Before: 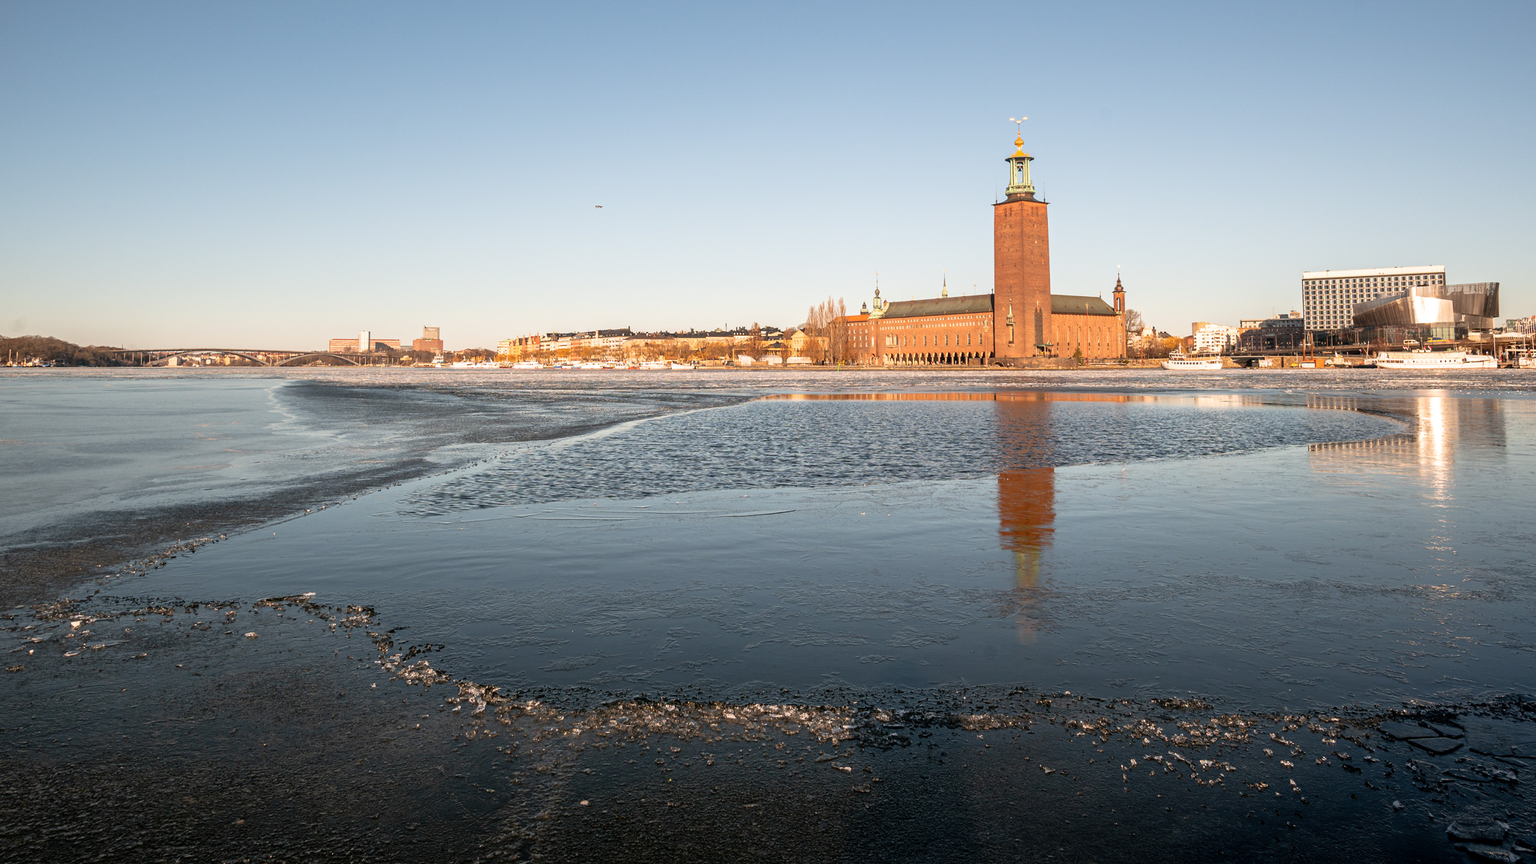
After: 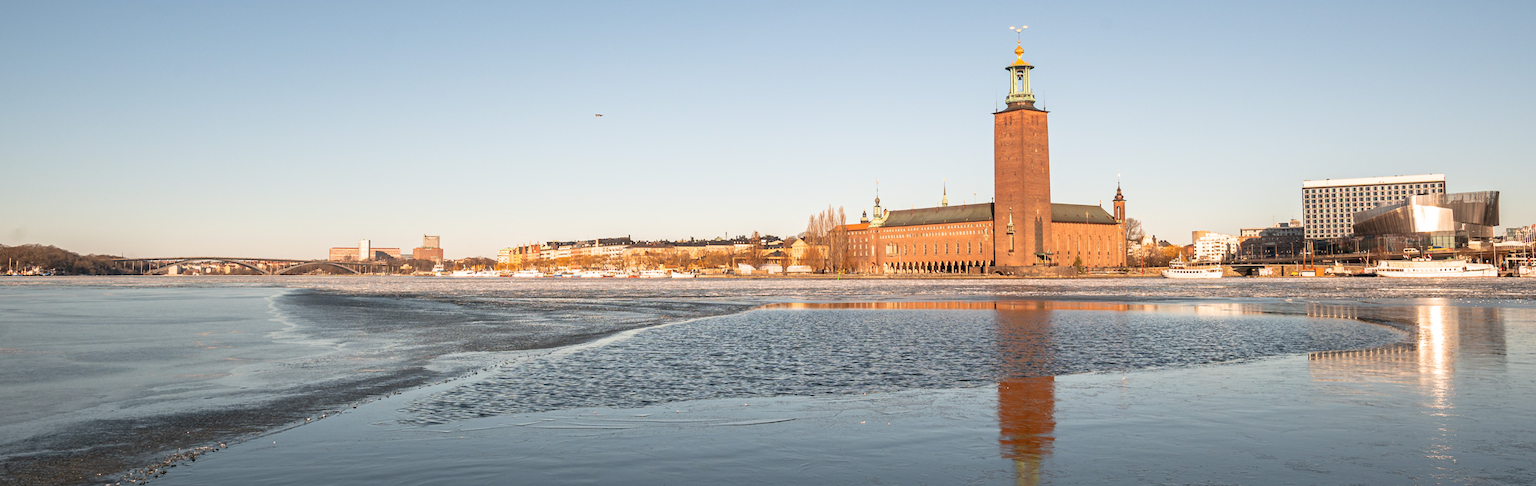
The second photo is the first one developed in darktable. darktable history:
crop and rotate: top 10.592%, bottom 33.061%
